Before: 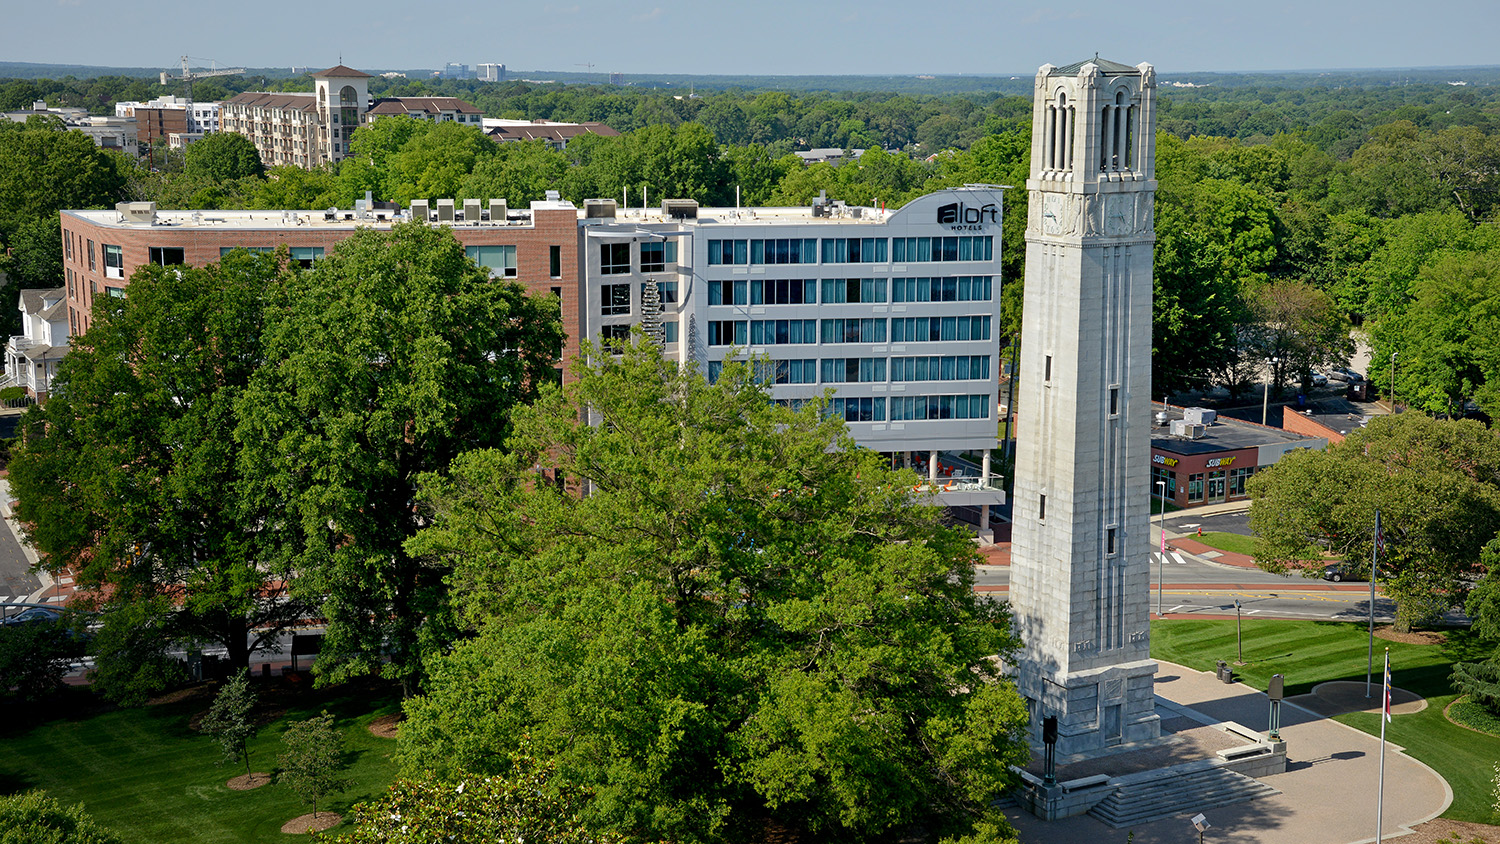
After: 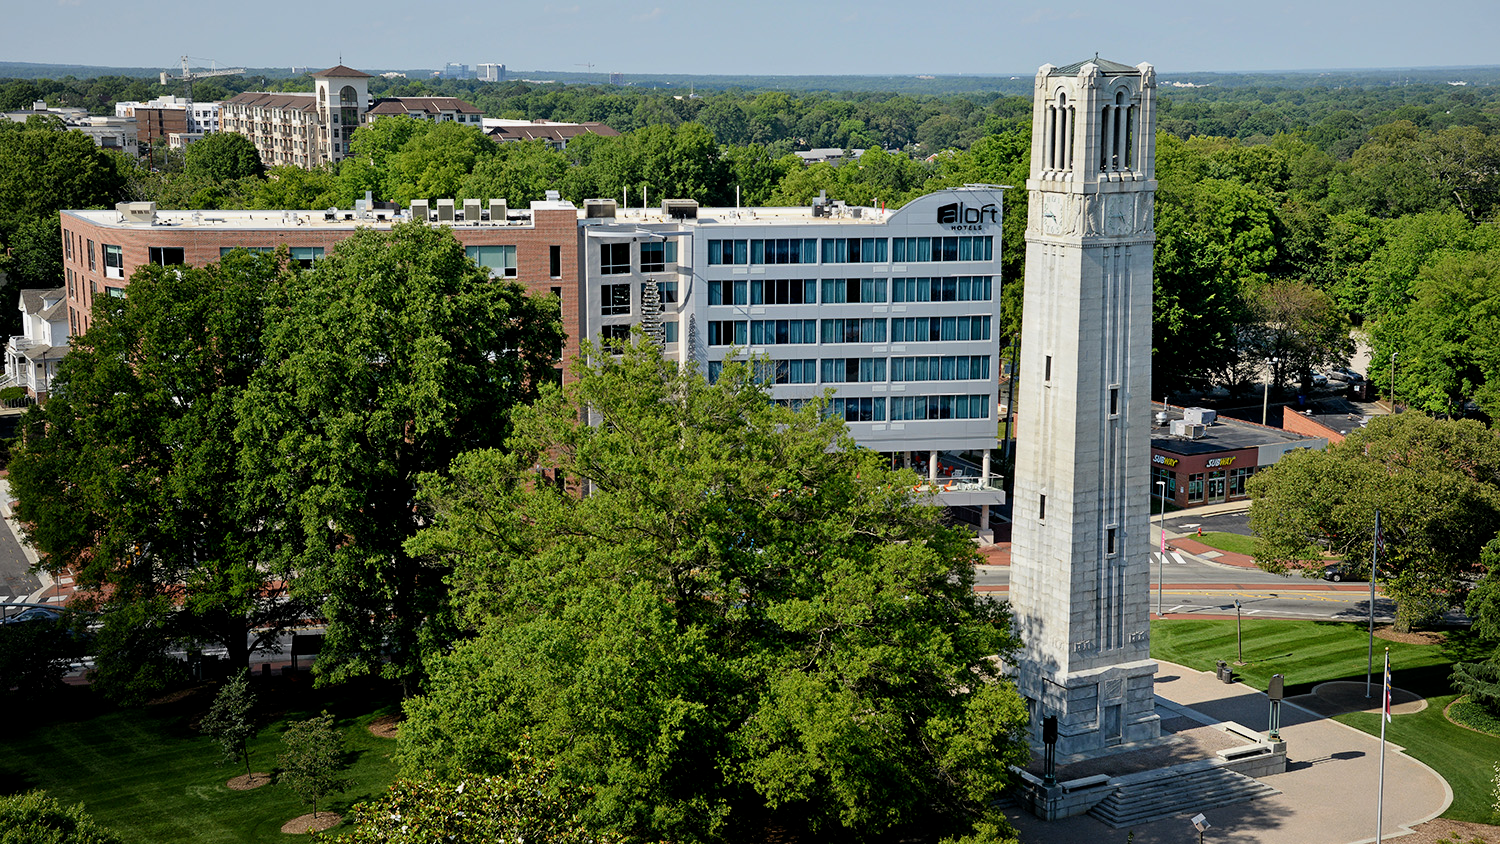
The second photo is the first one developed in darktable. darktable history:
filmic rgb: middle gray luminance 21.51%, black relative exposure -14 EV, white relative exposure 2.95 EV, threshold 5.99 EV, target black luminance 0%, hardness 8.79, latitude 60.17%, contrast 1.213, highlights saturation mix 3.92%, shadows ↔ highlights balance 42.18%, iterations of high-quality reconstruction 0, enable highlight reconstruction true
